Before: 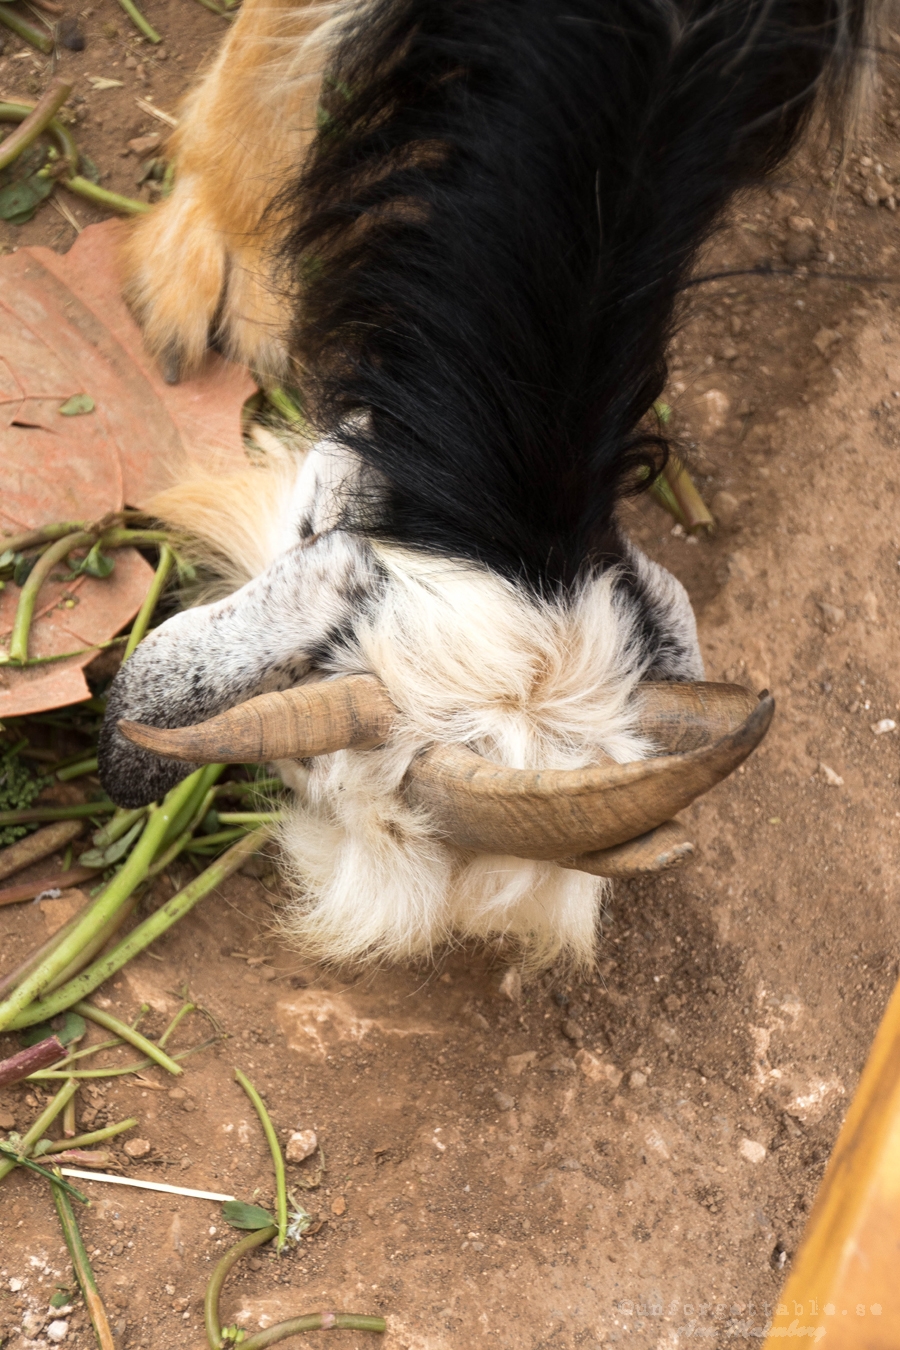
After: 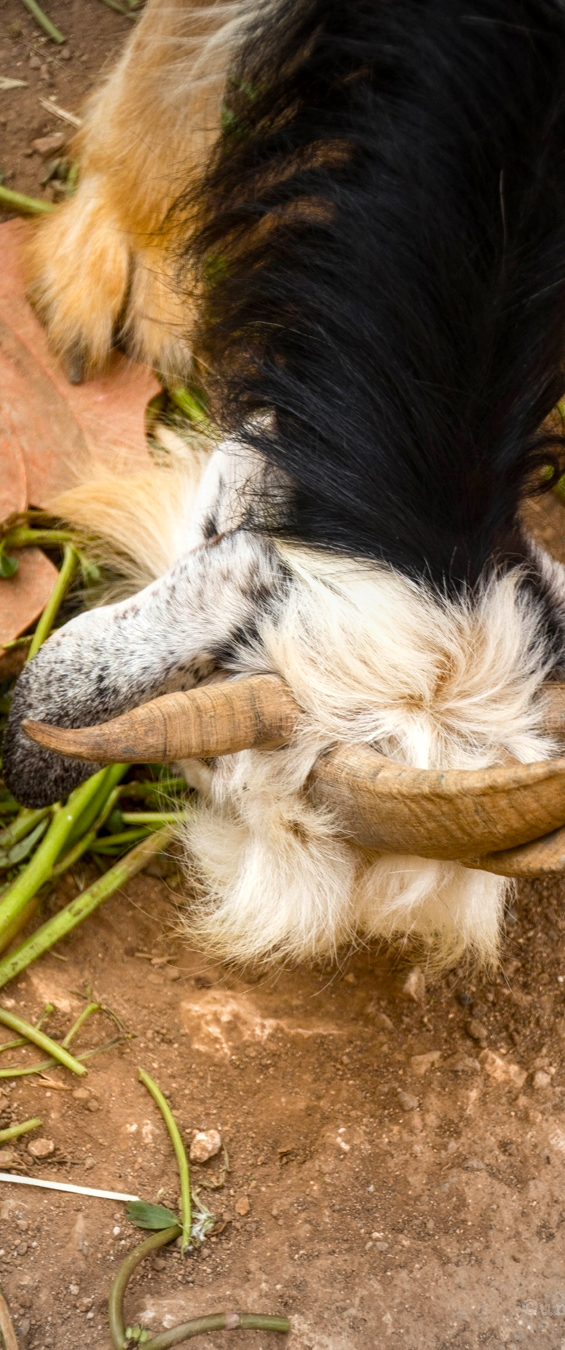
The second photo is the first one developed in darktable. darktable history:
local contrast: on, module defaults
vignetting: fall-off start 84.12%, fall-off radius 79.77%, width/height ratio 1.219, unbound false
crop: left 10.708%, right 26.482%
color balance rgb: linear chroma grading › global chroma 13.522%, perceptual saturation grading › global saturation 20%, perceptual saturation grading › highlights -25.603%, perceptual saturation grading › shadows 23.919%, global vibrance 20%
exposure: compensate highlight preservation false
